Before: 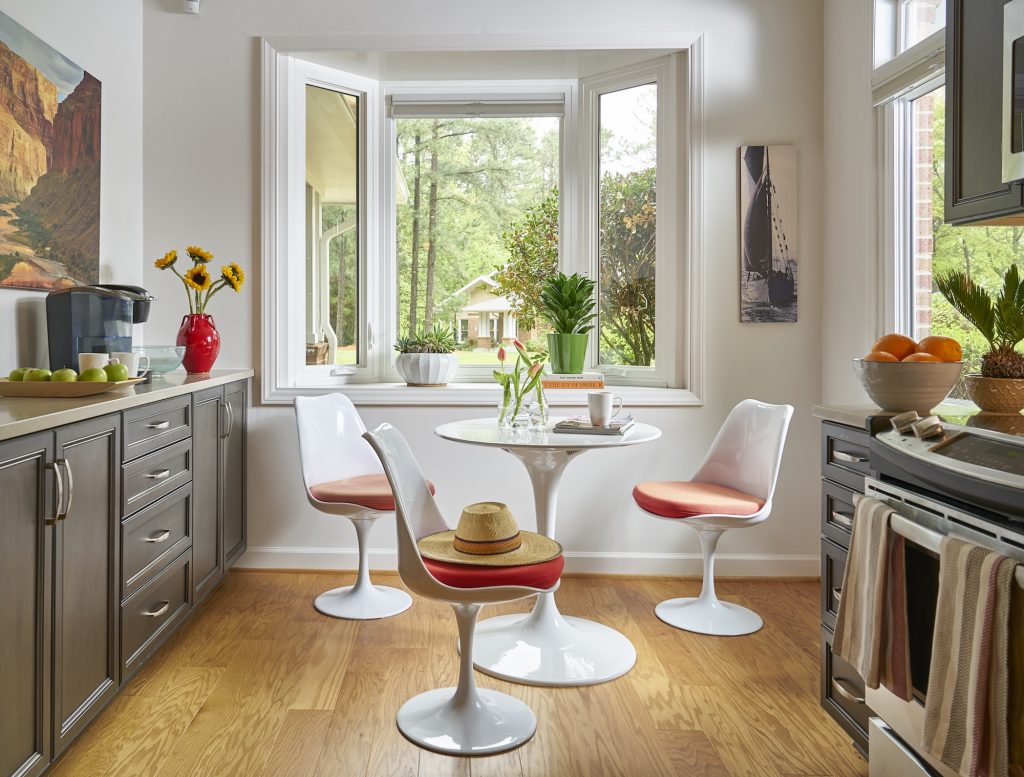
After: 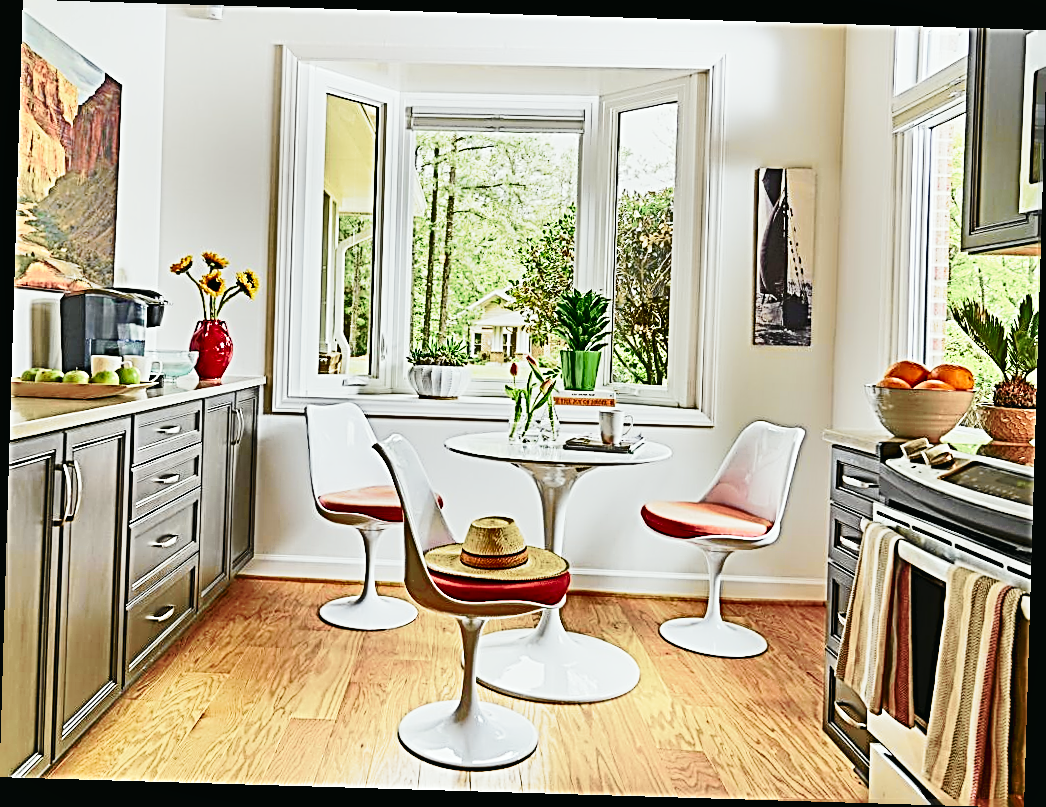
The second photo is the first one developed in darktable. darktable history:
shadows and highlights: white point adjustment 0.1, highlights -70, soften with gaussian
tone curve: curves: ch0 [(0, 0.013) (0.104, 0.103) (0.258, 0.267) (0.448, 0.487) (0.709, 0.794) (0.895, 0.915) (0.994, 0.971)]; ch1 [(0, 0) (0.335, 0.298) (0.446, 0.413) (0.488, 0.484) (0.515, 0.508) (0.584, 0.623) (0.635, 0.661) (1, 1)]; ch2 [(0, 0) (0.314, 0.306) (0.436, 0.447) (0.502, 0.503) (0.538, 0.541) (0.568, 0.603) (0.641, 0.635) (0.717, 0.701) (1, 1)], color space Lab, independent channels, preserve colors none
rotate and perspective: rotation 1.72°, automatic cropping off
base curve: curves: ch0 [(0, 0) (0.028, 0.03) (0.121, 0.232) (0.46, 0.748) (0.859, 0.968) (1, 1)], preserve colors none
sharpen: radius 3.158, amount 1.731
